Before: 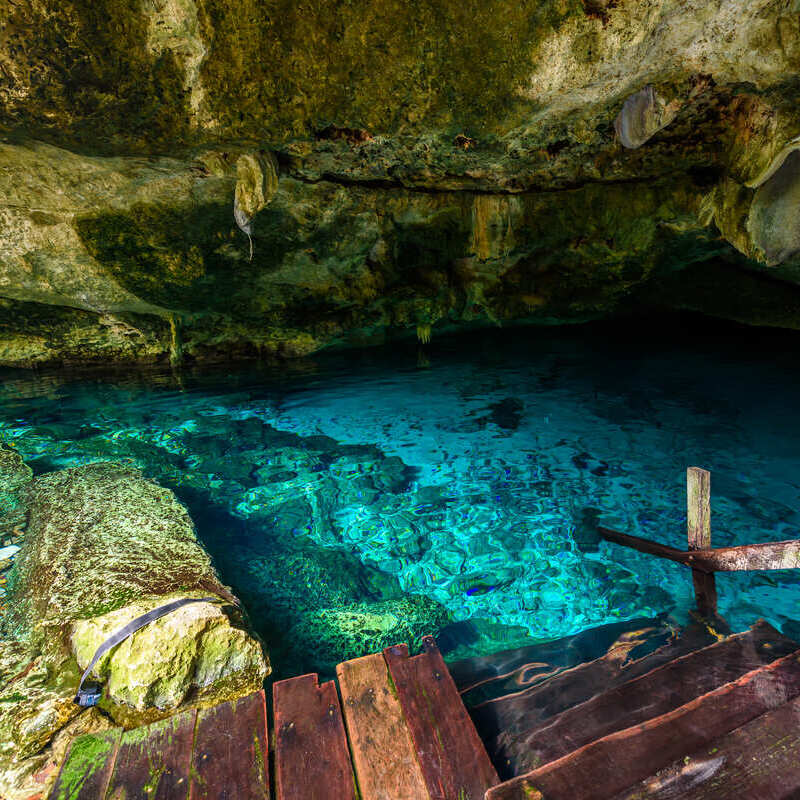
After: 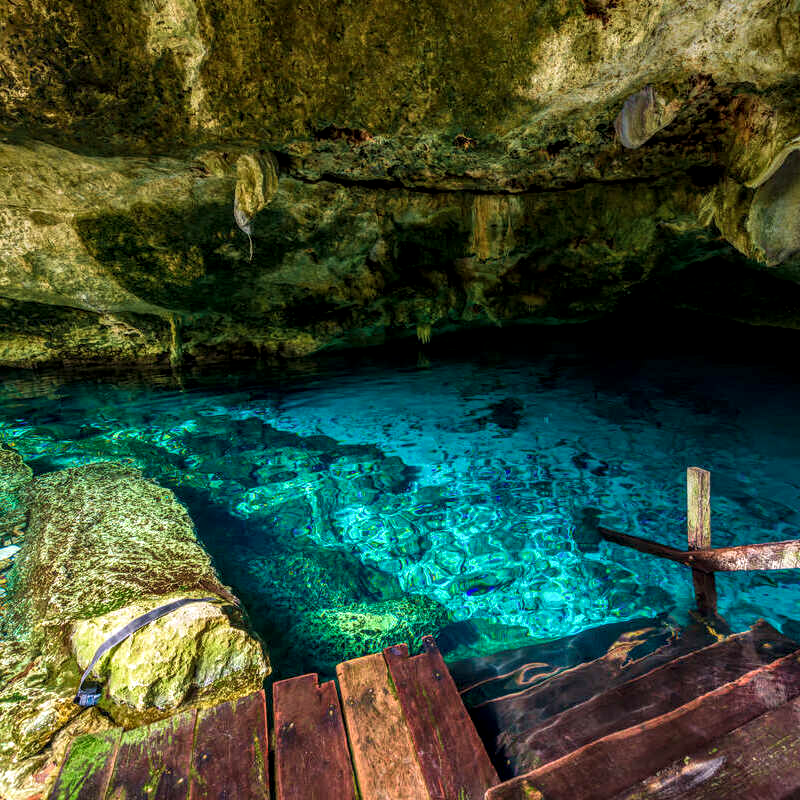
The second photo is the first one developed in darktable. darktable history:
velvia: on, module defaults
local contrast: detail 130%
